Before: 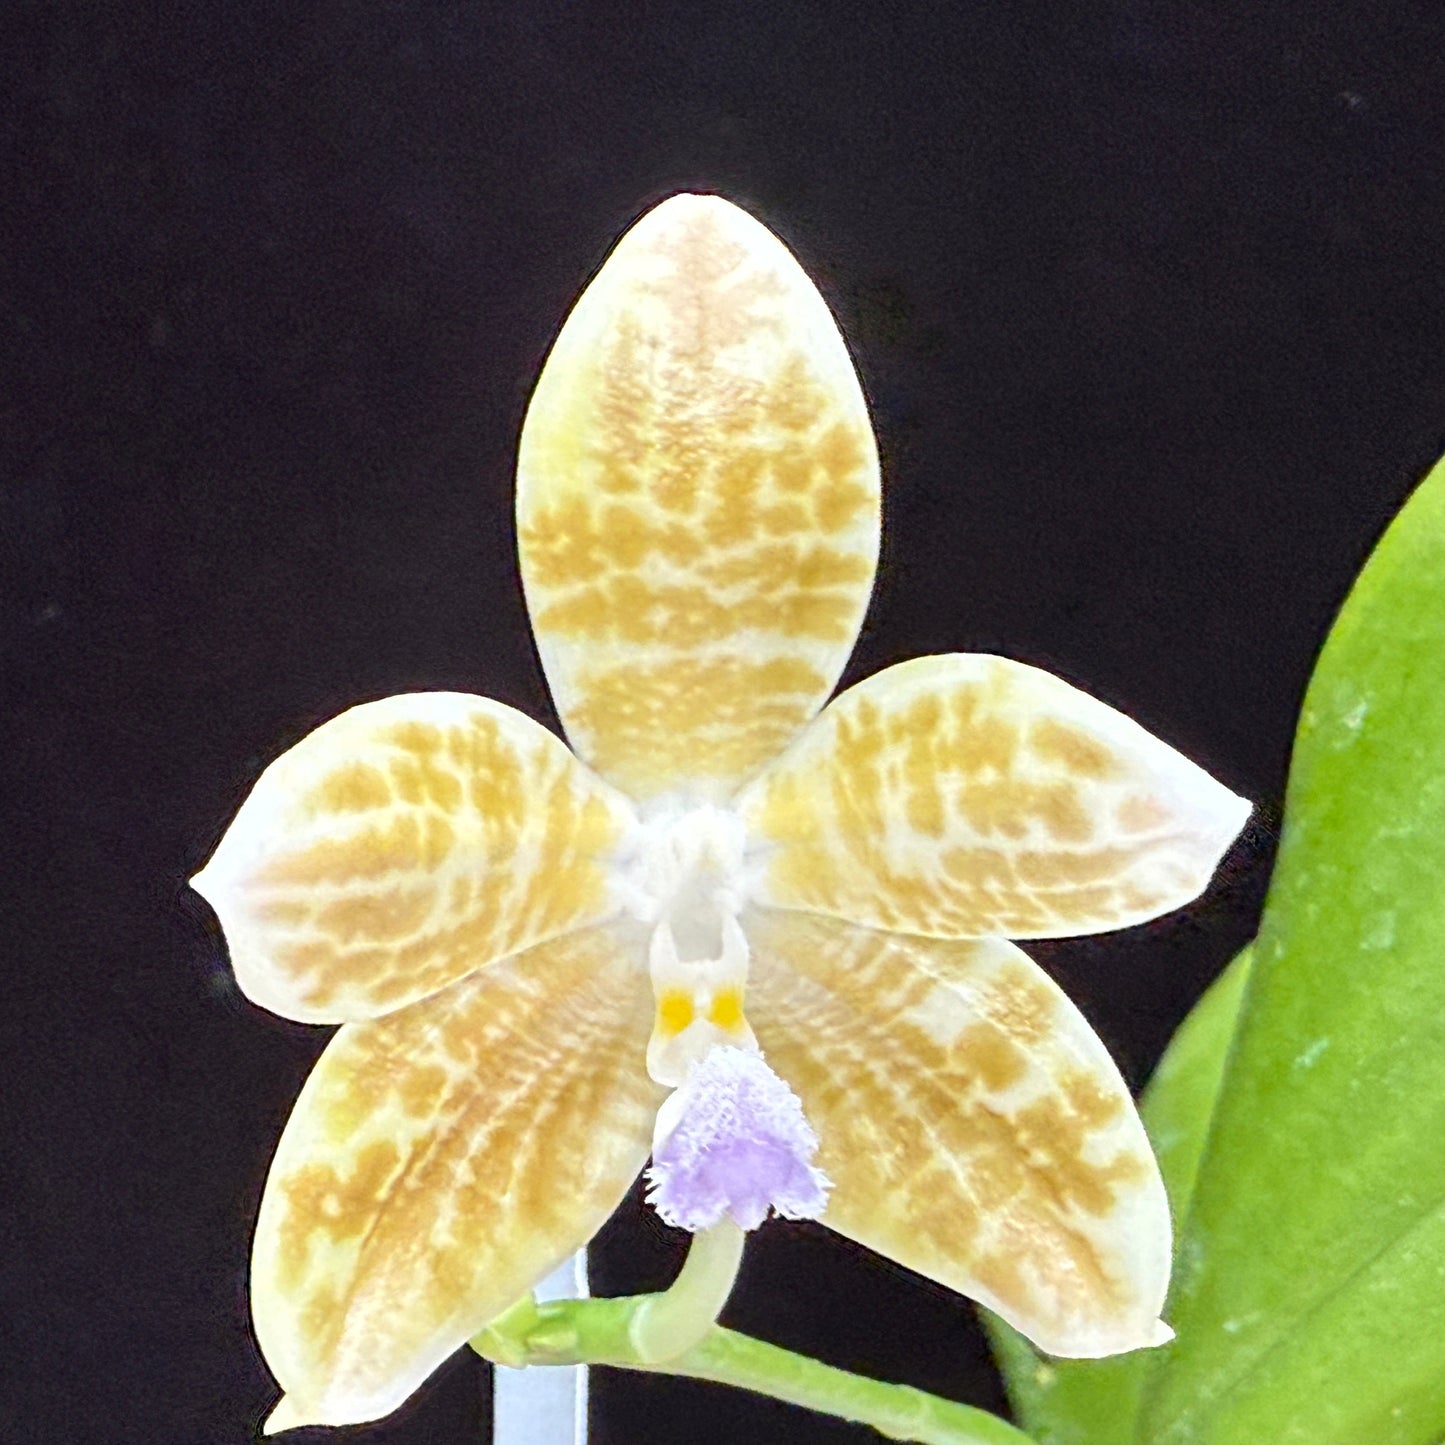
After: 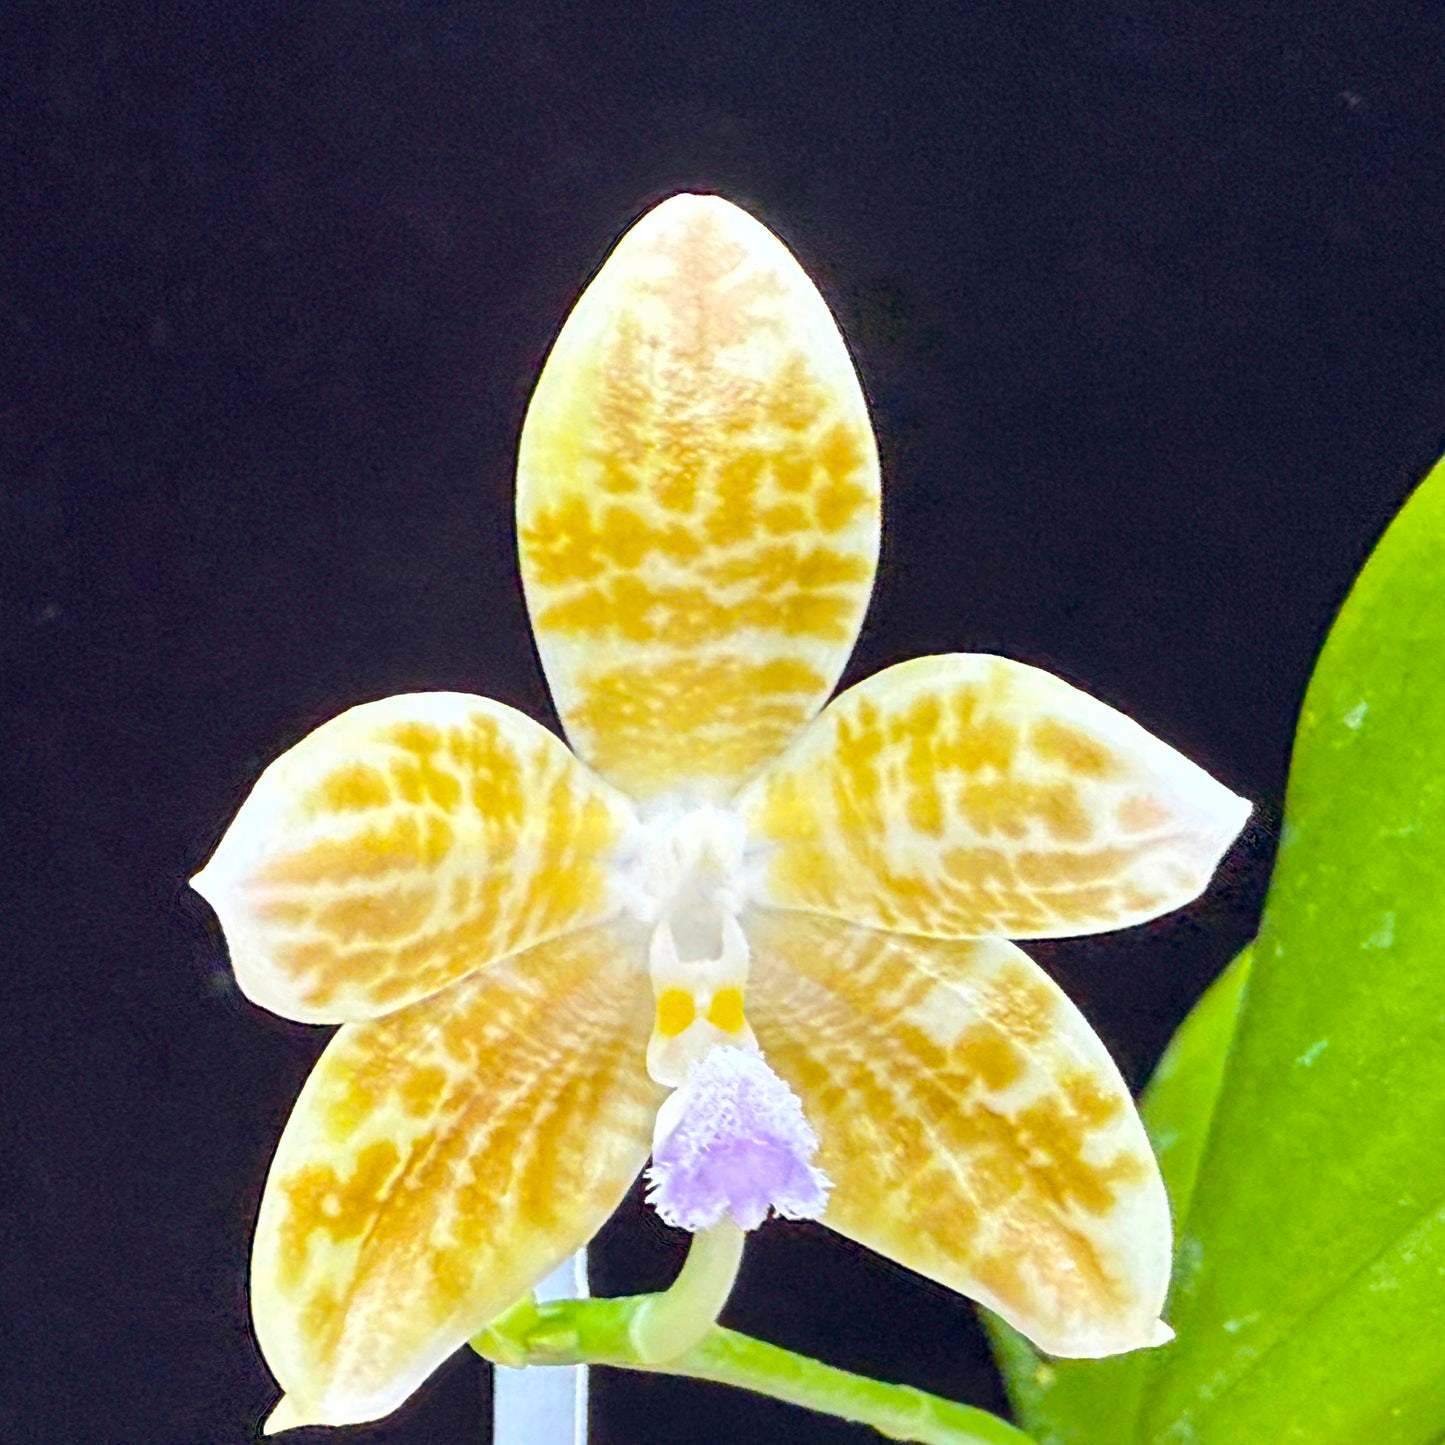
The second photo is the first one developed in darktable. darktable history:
color balance rgb: global offset › chroma 0.1%, global offset › hue 253.62°, perceptual saturation grading › global saturation 29.394%, global vibrance 20%
